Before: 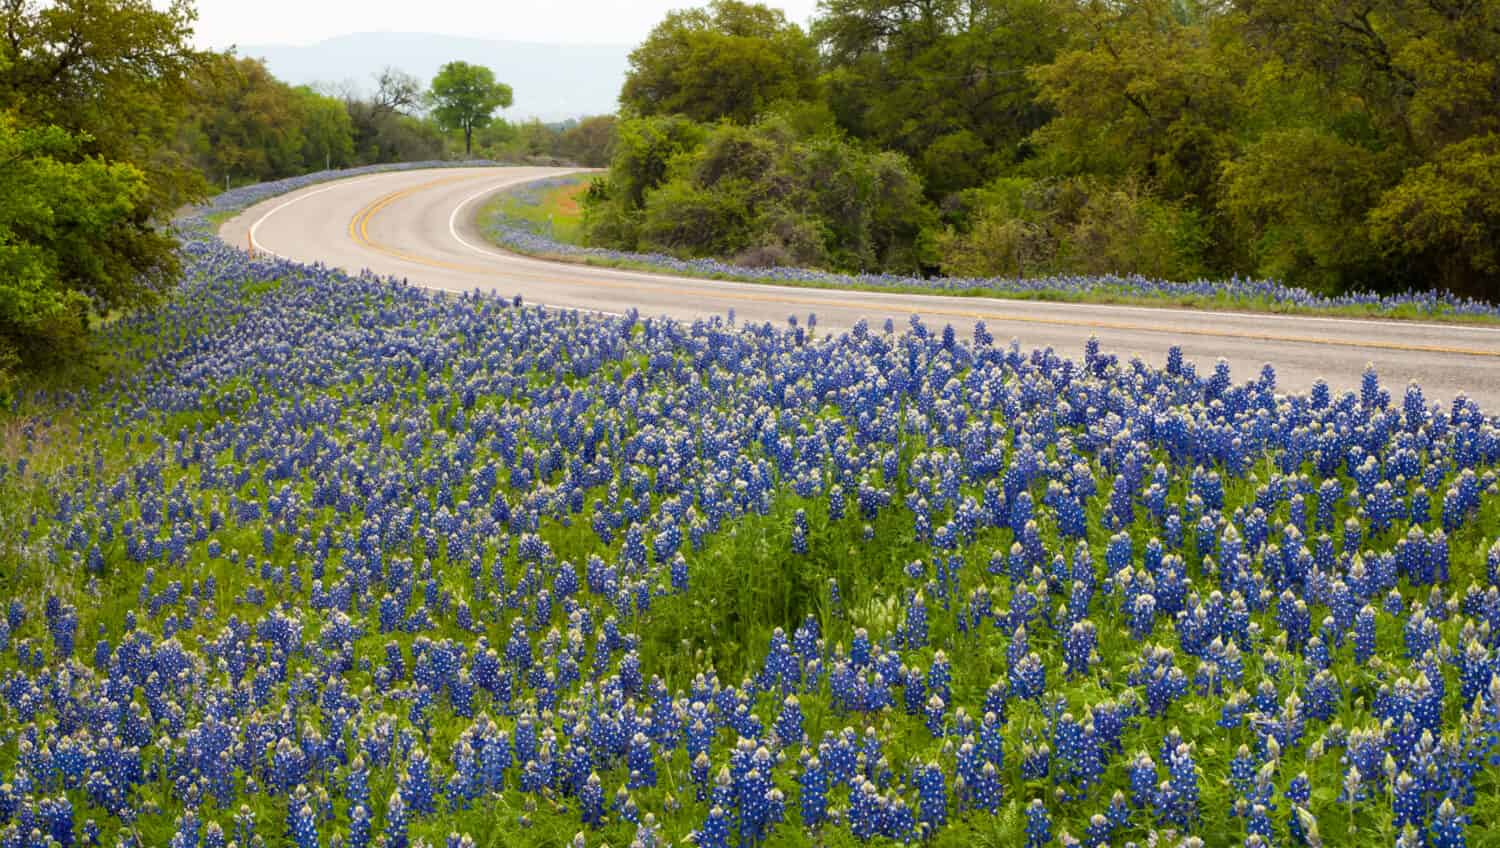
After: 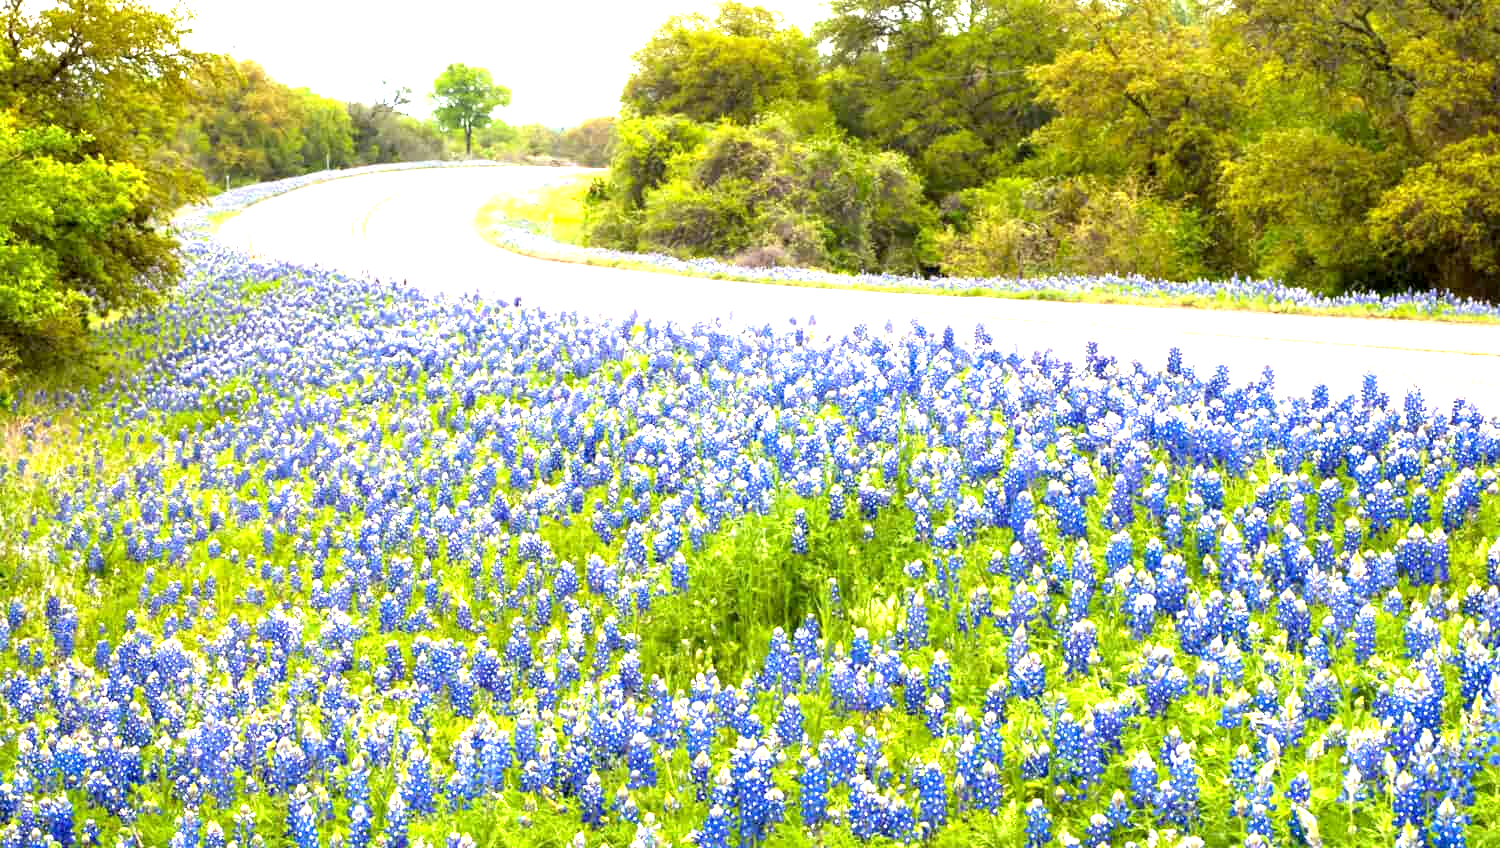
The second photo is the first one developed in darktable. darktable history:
exposure: black level correction 0.002, exposure 1.994 EV, compensate highlight preservation false
